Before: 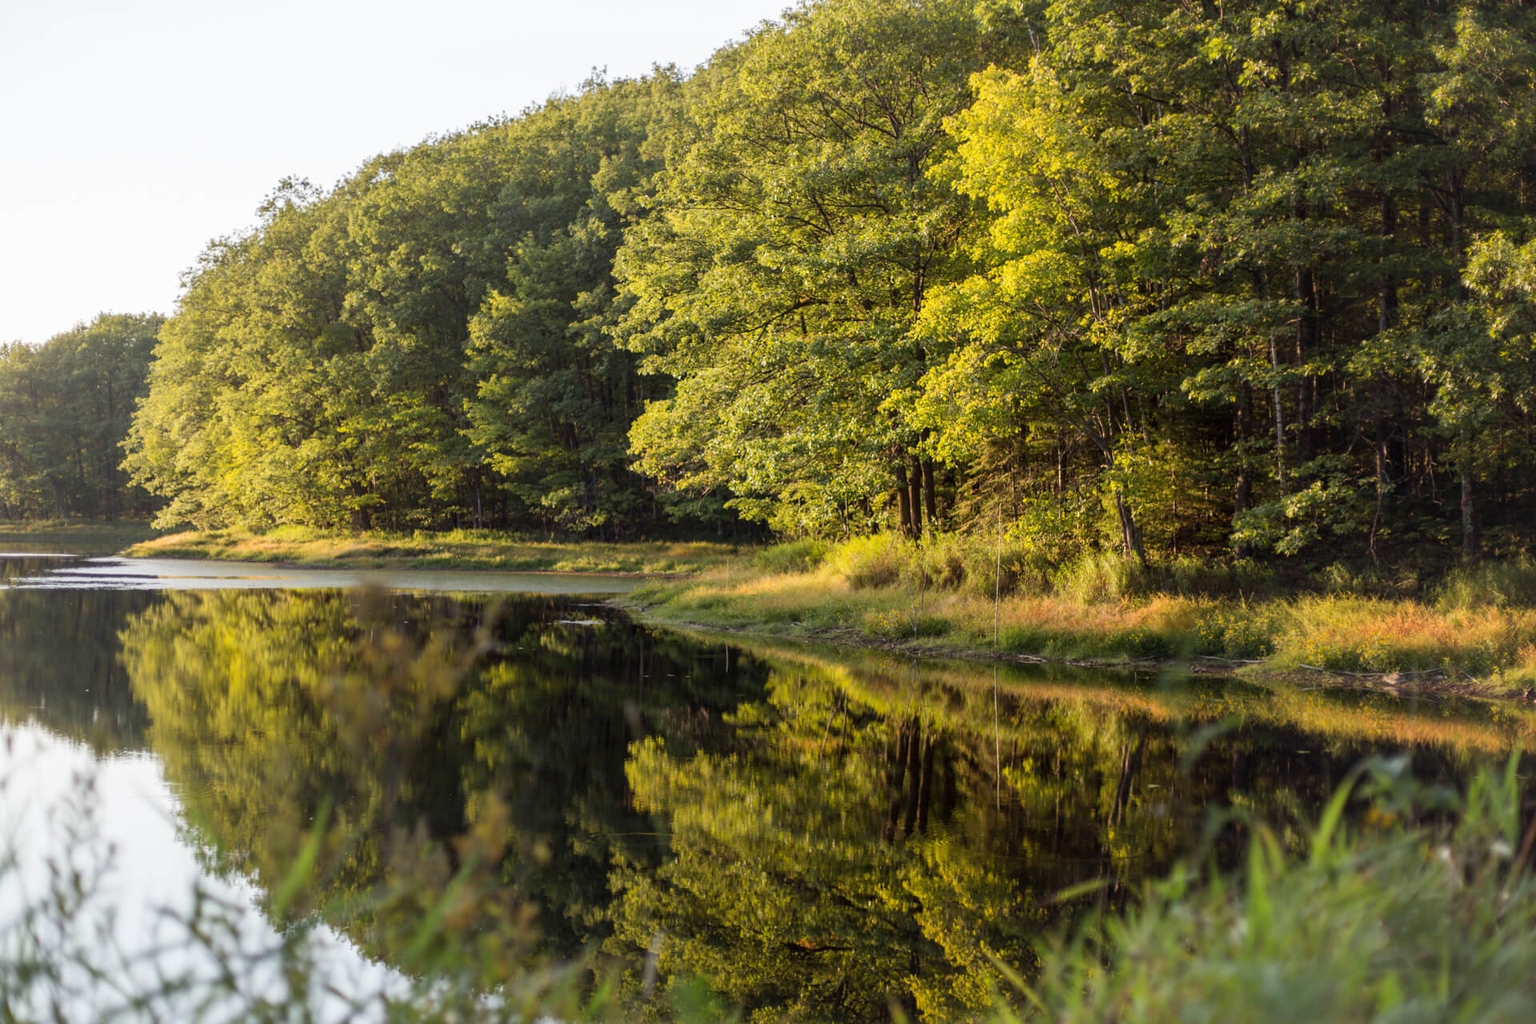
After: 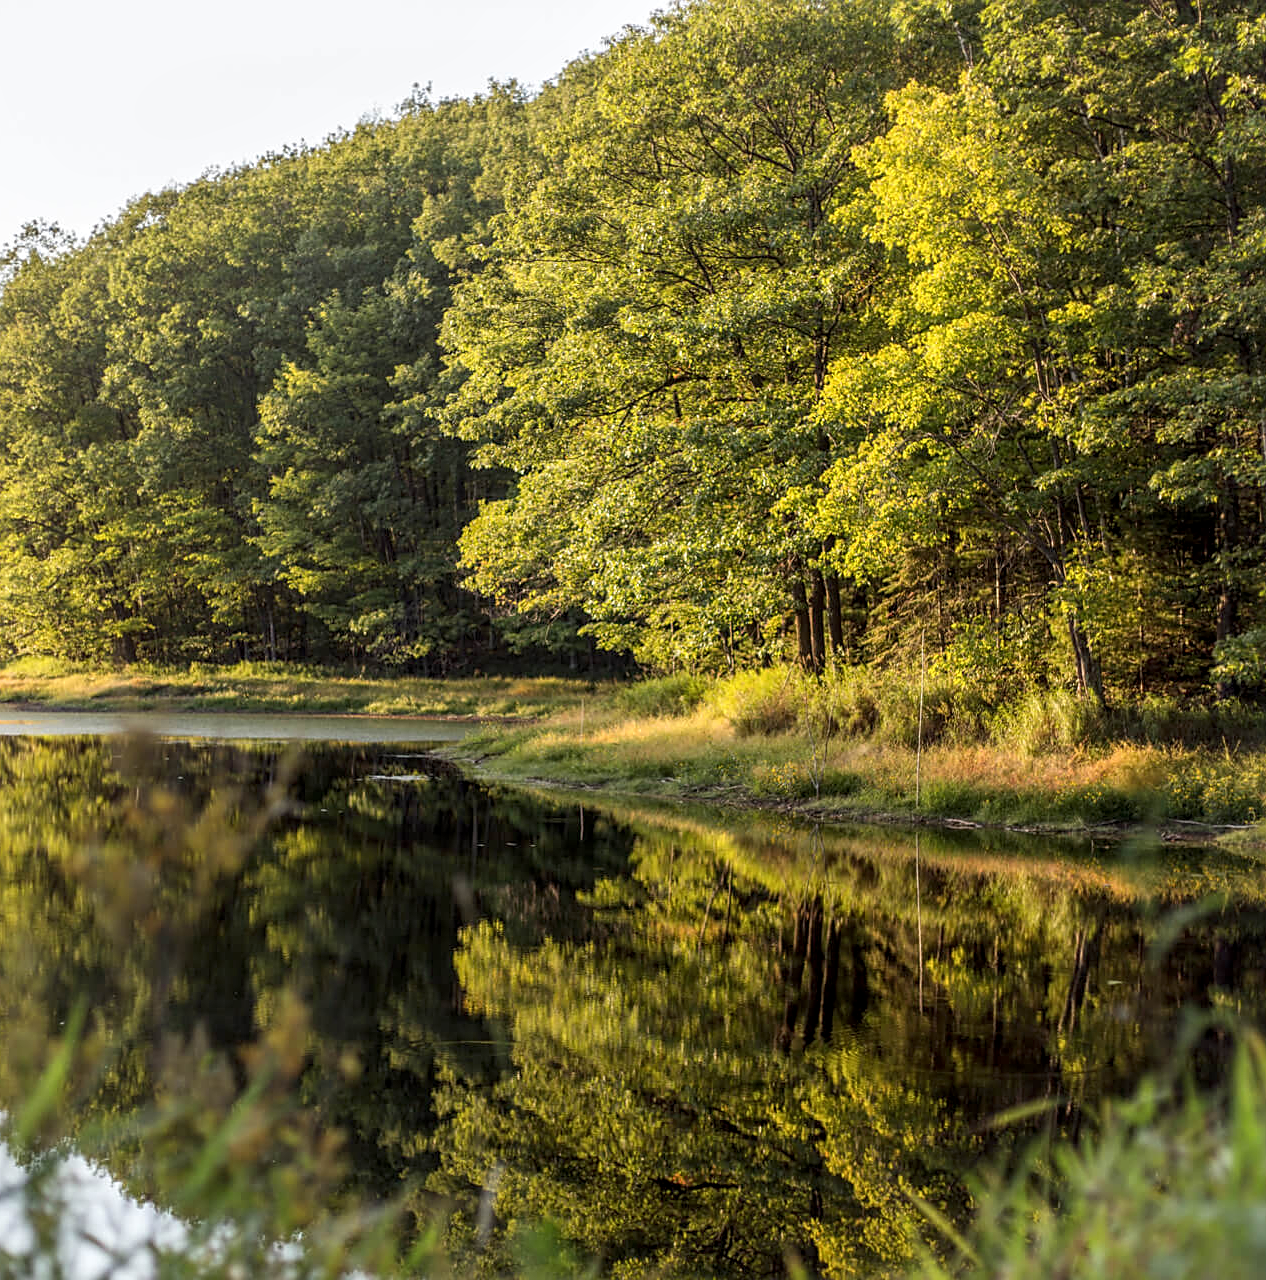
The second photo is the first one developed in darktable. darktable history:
local contrast: on, module defaults
sharpen: on, module defaults
crop: left 17.036%, right 16.981%
